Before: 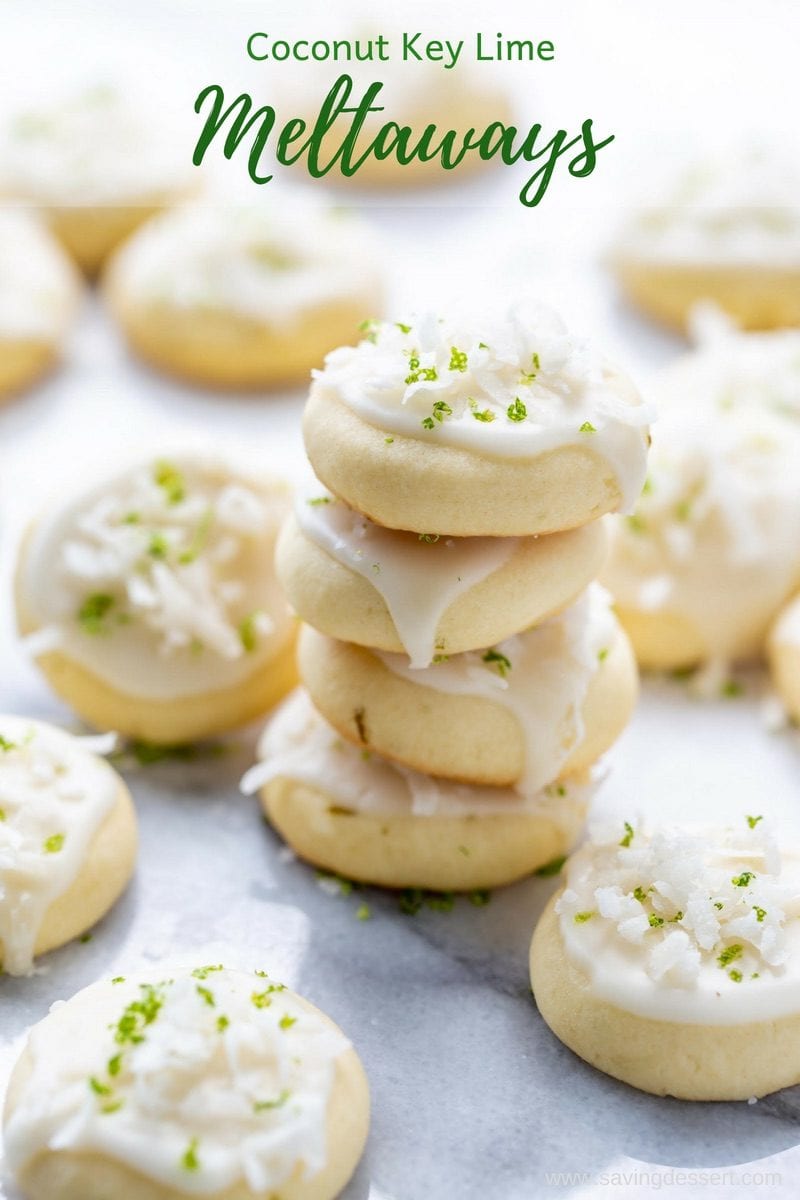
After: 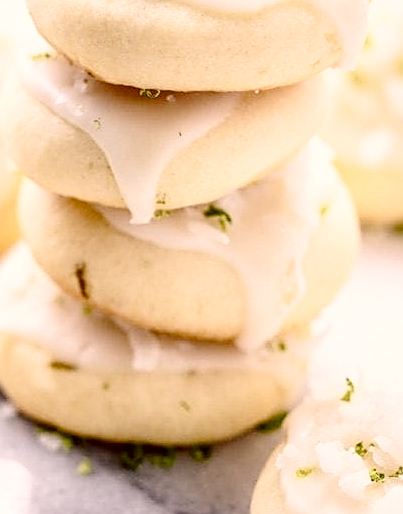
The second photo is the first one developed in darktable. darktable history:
crop: left 34.993%, top 37.112%, right 14.576%, bottom 19.973%
tone curve: curves: ch0 [(0, 0) (0.051, 0.047) (0.102, 0.099) (0.228, 0.275) (0.432, 0.535) (0.695, 0.778) (0.908, 0.946) (1, 1)]; ch1 [(0, 0) (0.339, 0.298) (0.402, 0.363) (0.453, 0.421) (0.483, 0.469) (0.494, 0.493) (0.504, 0.501) (0.527, 0.538) (0.563, 0.595) (0.597, 0.632) (1, 1)]; ch2 [(0, 0) (0.48, 0.48) (0.504, 0.5) (0.539, 0.554) (0.59, 0.63) (0.642, 0.684) (0.824, 0.815) (1, 1)], preserve colors none
contrast brightness saturation: contrast 0.24, brightness 0.094
local contrast: detail 130%
color correction: highlights a* 10.21, highlights b* 9.75, shadows a* 8.21, shadows b* 8.31, saturation 0.823
sharpen: on, module defaults
